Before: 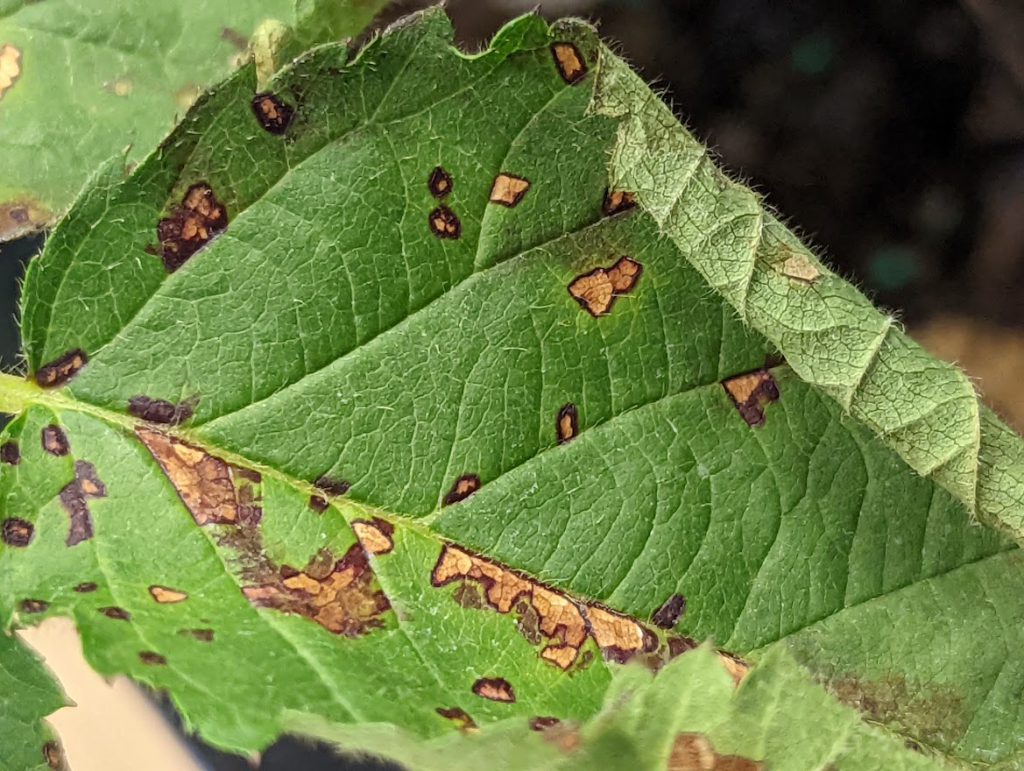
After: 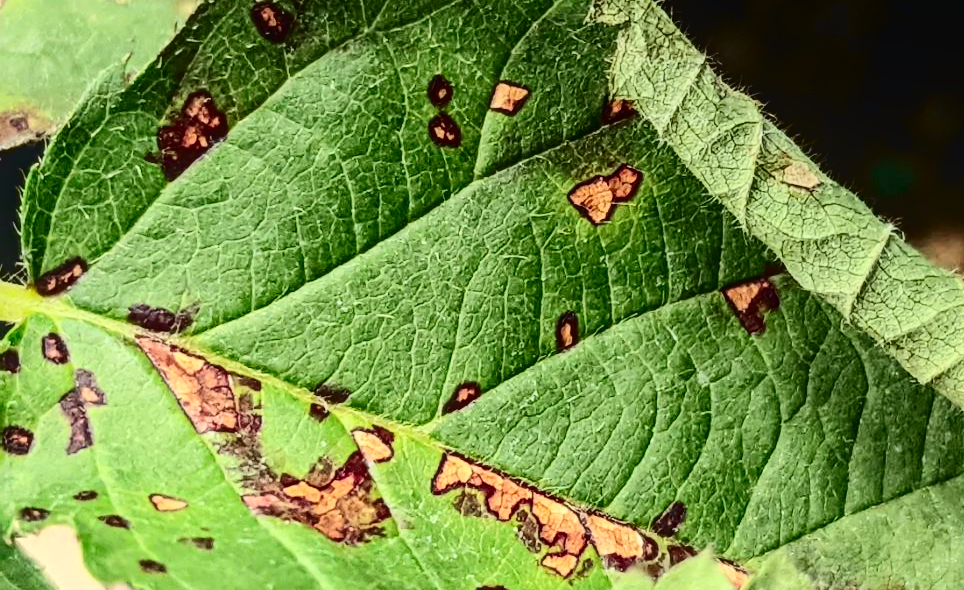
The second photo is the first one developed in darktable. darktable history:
local contrast: detail 109%
contrast brightness saturation: contrast 0.324, brightness -0.067, saturation 0.17
exposure: black level correction 0.001, exposure 0.192 EV, compensate highlight preservation false
tone curve: curves: ch0 [(0.003, 0) (0.066, 0.031) (0.163, 0.112) (0.264, 0.238) (0.395, 0.408) (0.517, 0.56) (0.684, 0.734) (0.791, 0.814) (1, 1)]; ch1 [(0, 0) (0.164, 0.115) (0.337, 0.332) (0.39, 0.398) (0.464, 0.461) (0.501, 0.5) (0.507, 0.5) (0.534, 0.532) (0.577, 0.59) (0.652, 0.681) (0.733, 0.749) (0.811, 0.796) (1, 1)]; ch2 [(0, 0) (0.337, 0.382) (0.464, 0.476) (0.501, 0.5) (0.527, 0.54) (0.551, 0.565) (0.6, 0.59) (0.687, 0.675) (1, 1)], color space Lab, independent channels, preserve colors none
crop and rotate: angle 0.036°, top 12.029%, right 5.775%, bottom 11.256%
